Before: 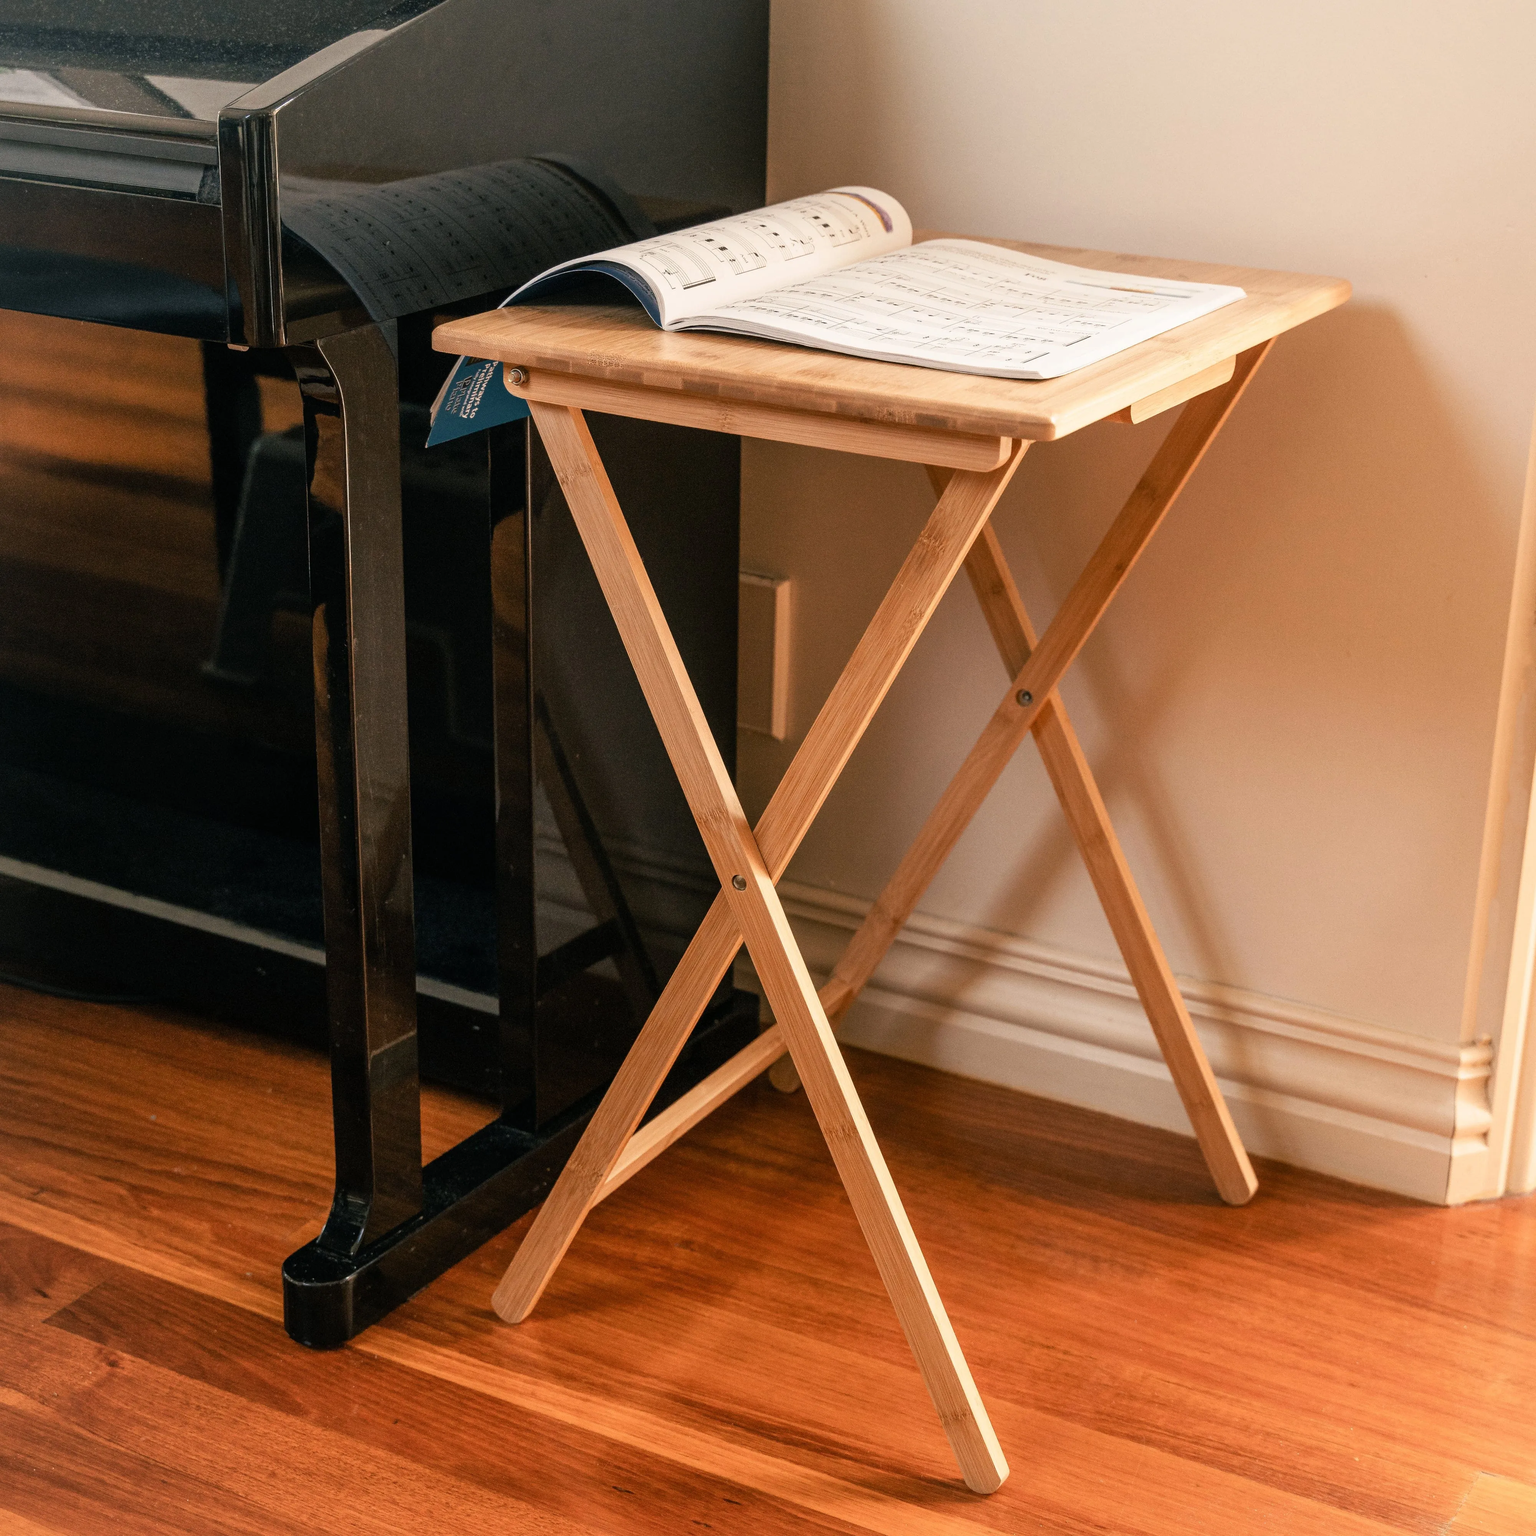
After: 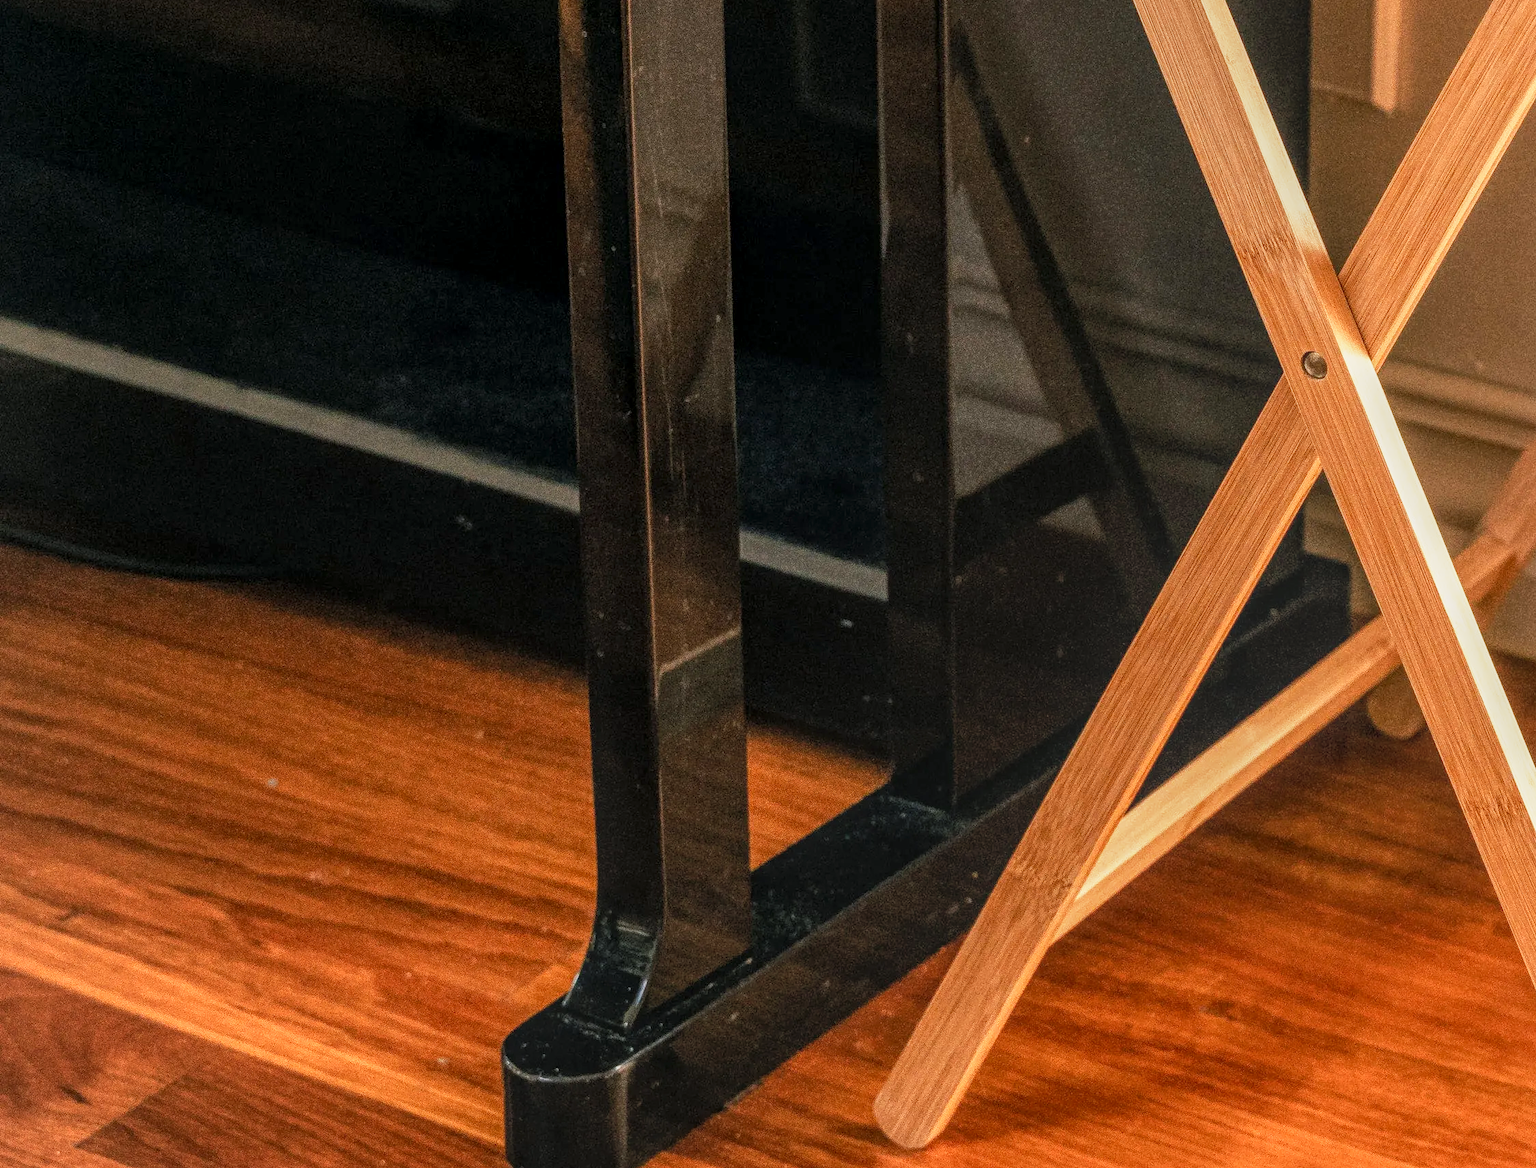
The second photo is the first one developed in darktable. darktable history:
crop: top 44.106%, right 43.748%, bottom 13.101%
local contrast: highlights 66%, shadows 33%, detail 166%, midtone range 0.2
base curve: curves: ch0 [(0, 0) (0.557, 0.834) (1, 1)], preserve colors none
